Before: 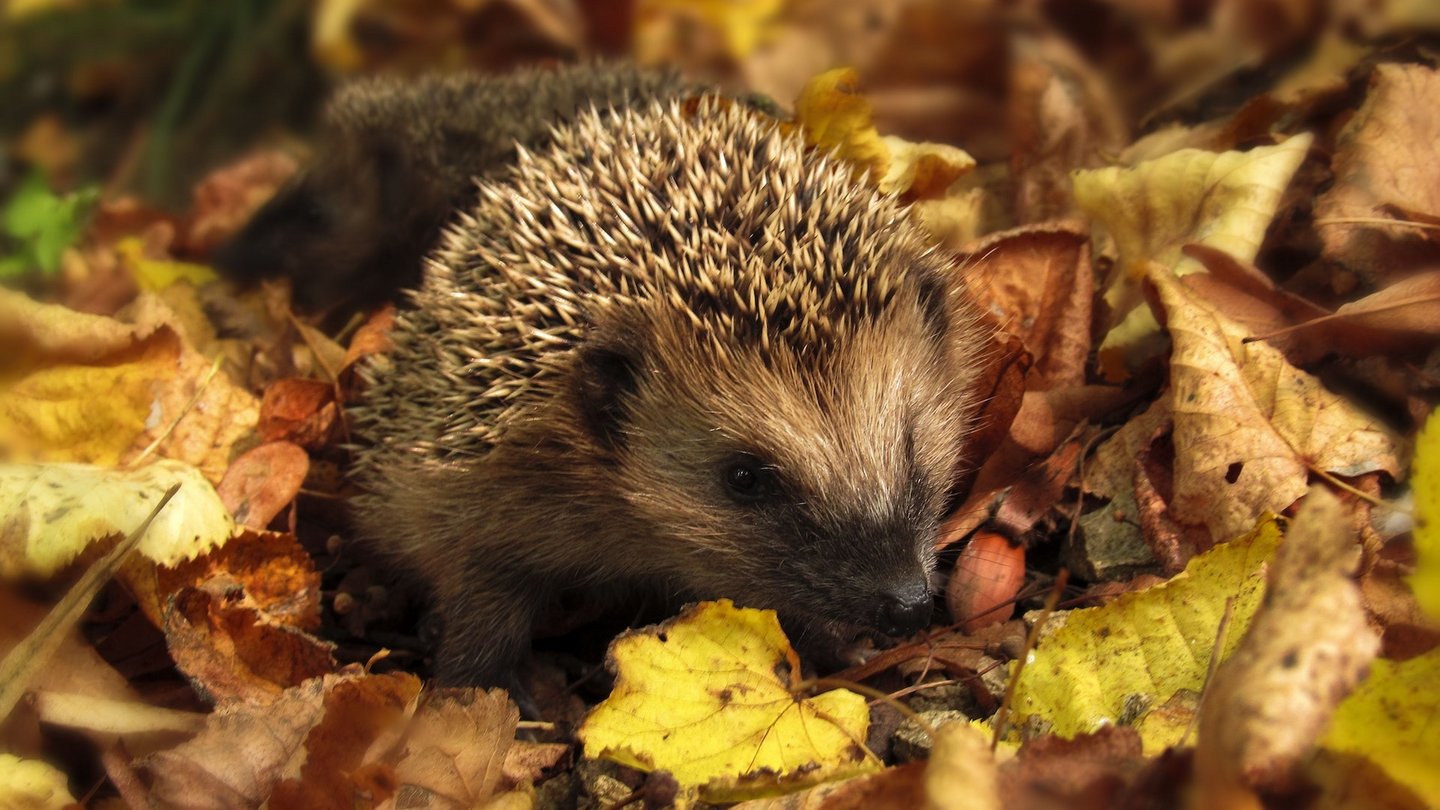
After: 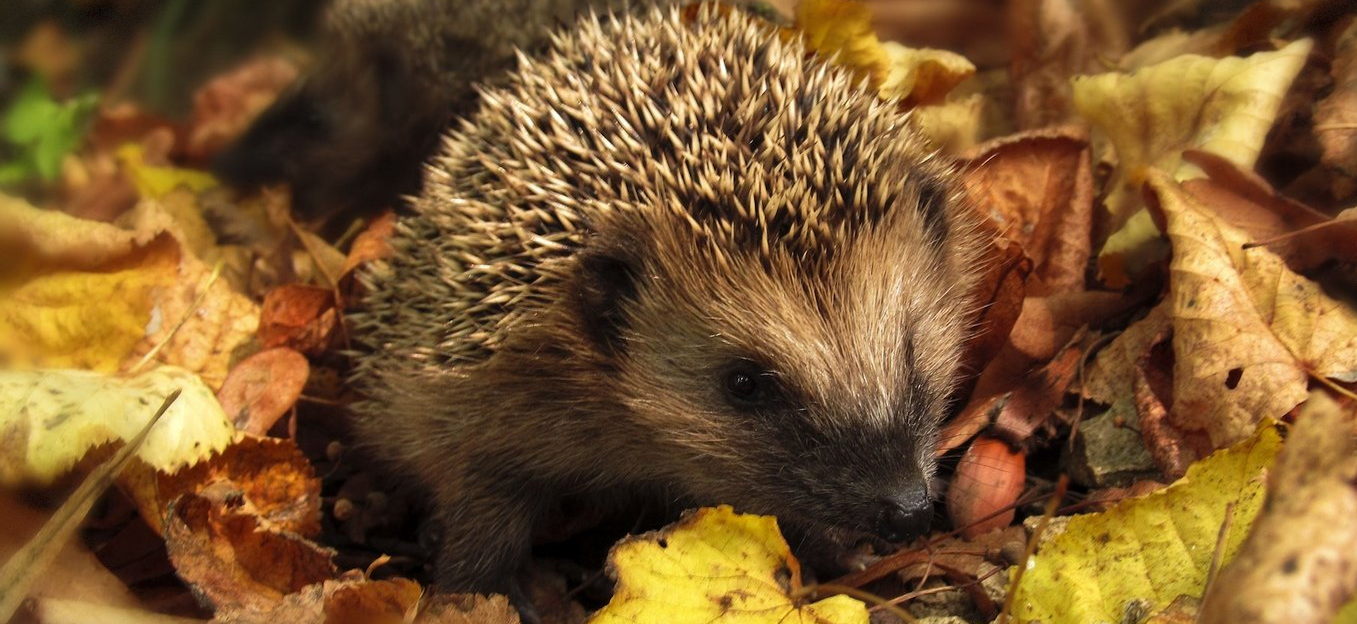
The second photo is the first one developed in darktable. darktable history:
crop and rotate: angle 0.03°, top 11.643%, right 5.651%, bottom 11.189%
vignetting: fall-off start 100%, brightness -0.406, saturation -0.3, width/height ratio 1.324, dithering 8-bit output, unbound false
